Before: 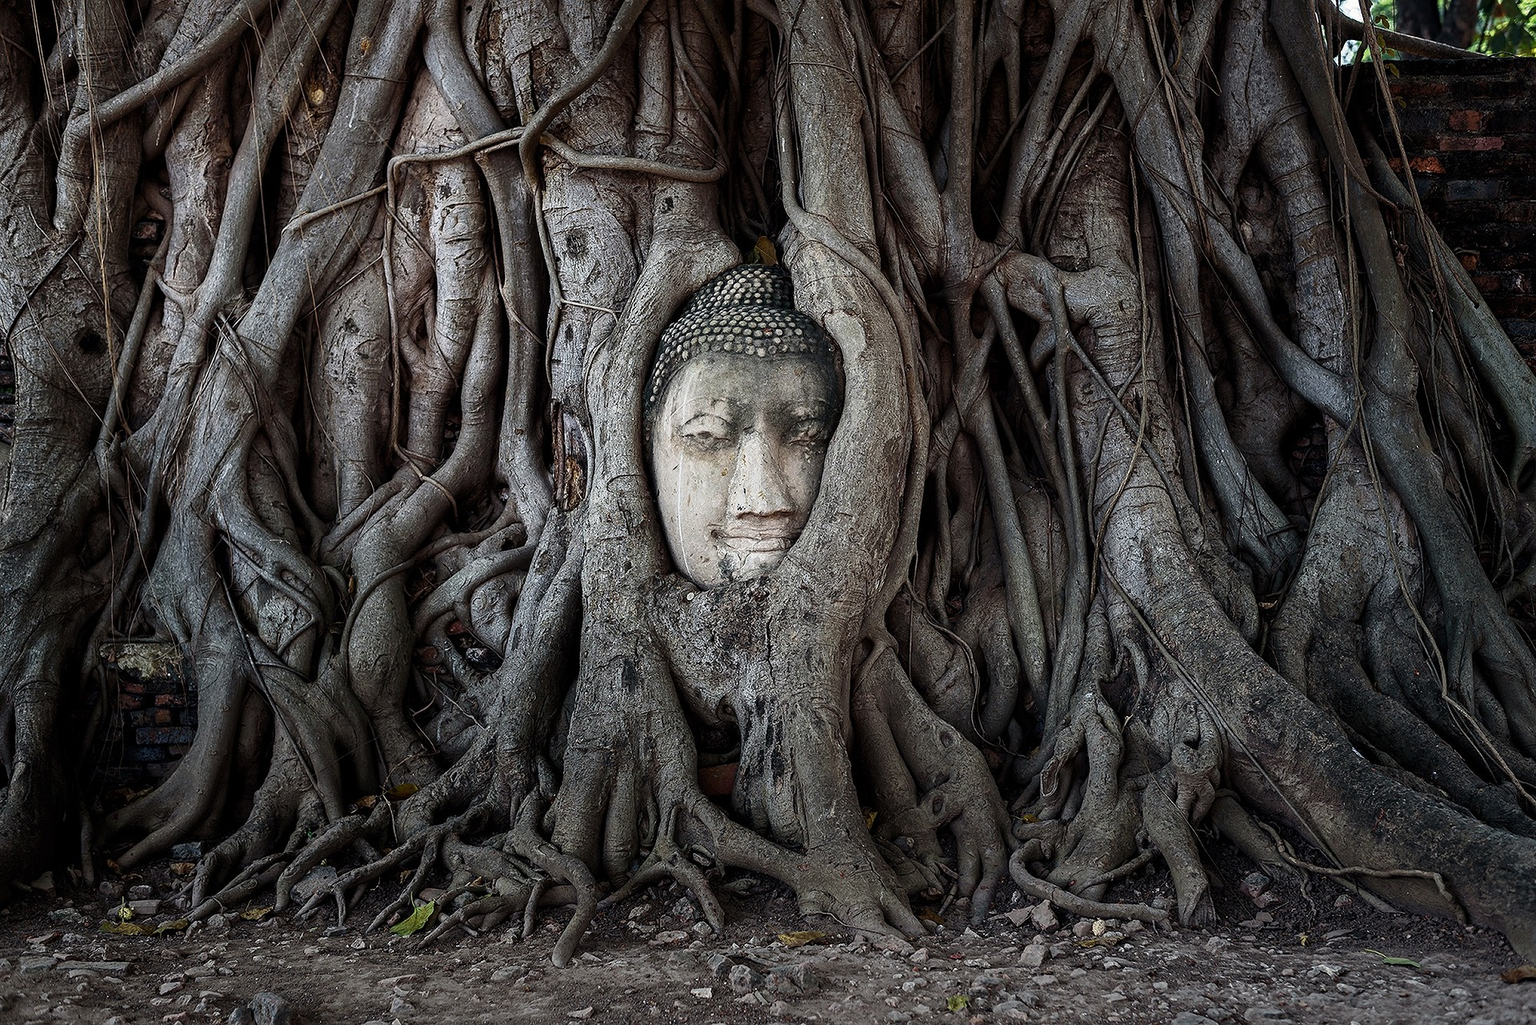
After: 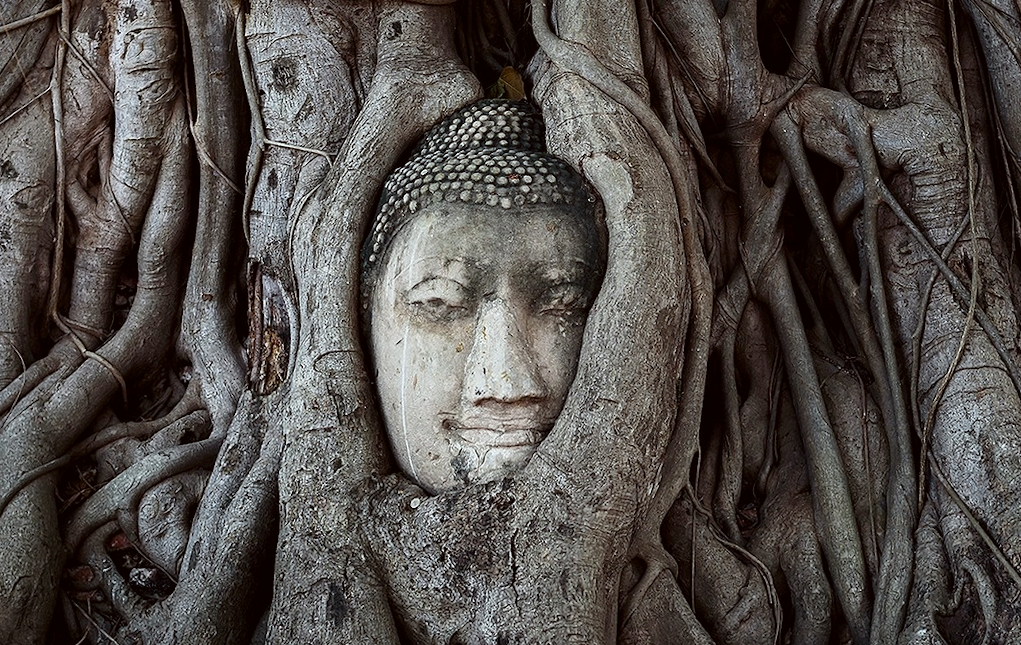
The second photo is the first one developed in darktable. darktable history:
color correction: highlights a* -2.73, highlights b* -2.09, shadows a* 2.41, shadows b* 2.73
rotate and perspective: rotation 0.215°, lens shift (vertical) -0.139, crop left 0.069, crop right 0.939, crop top 0.002, crop bottom 0.996
crop: left 20.932%, top 15.471%, right 21.848%, bottom 34.081%
